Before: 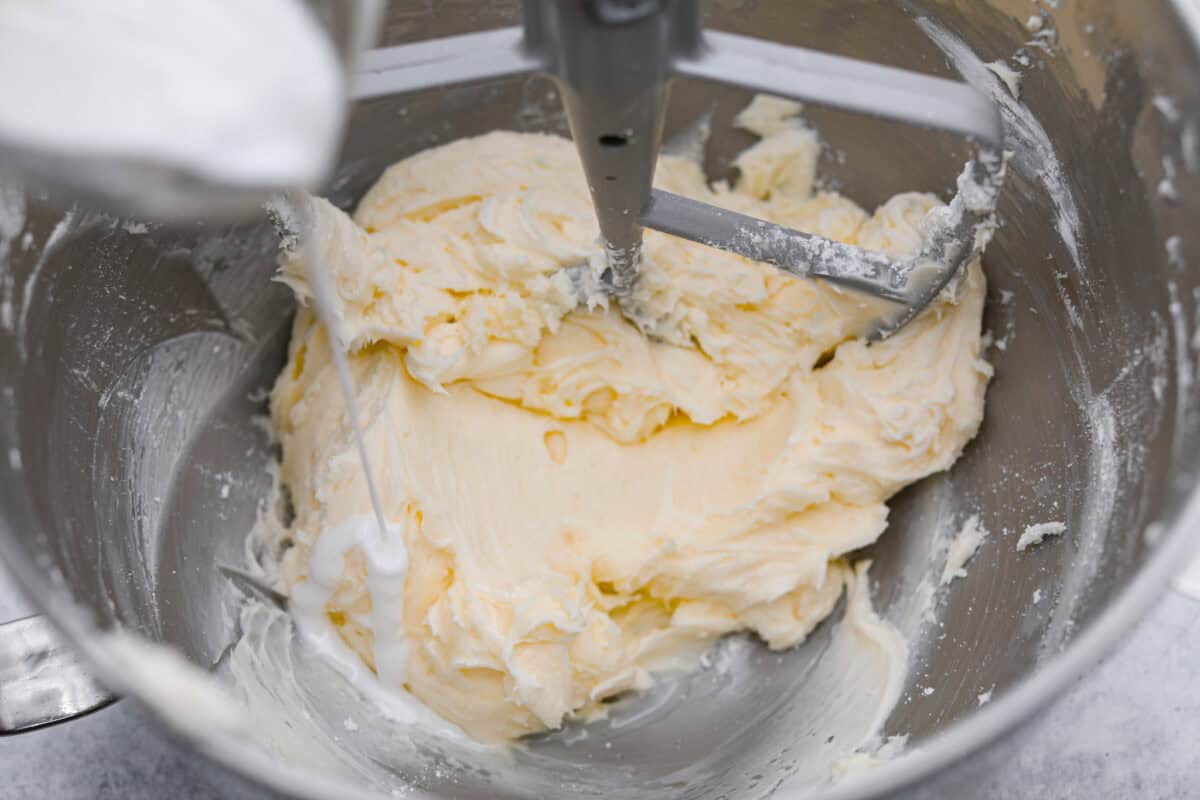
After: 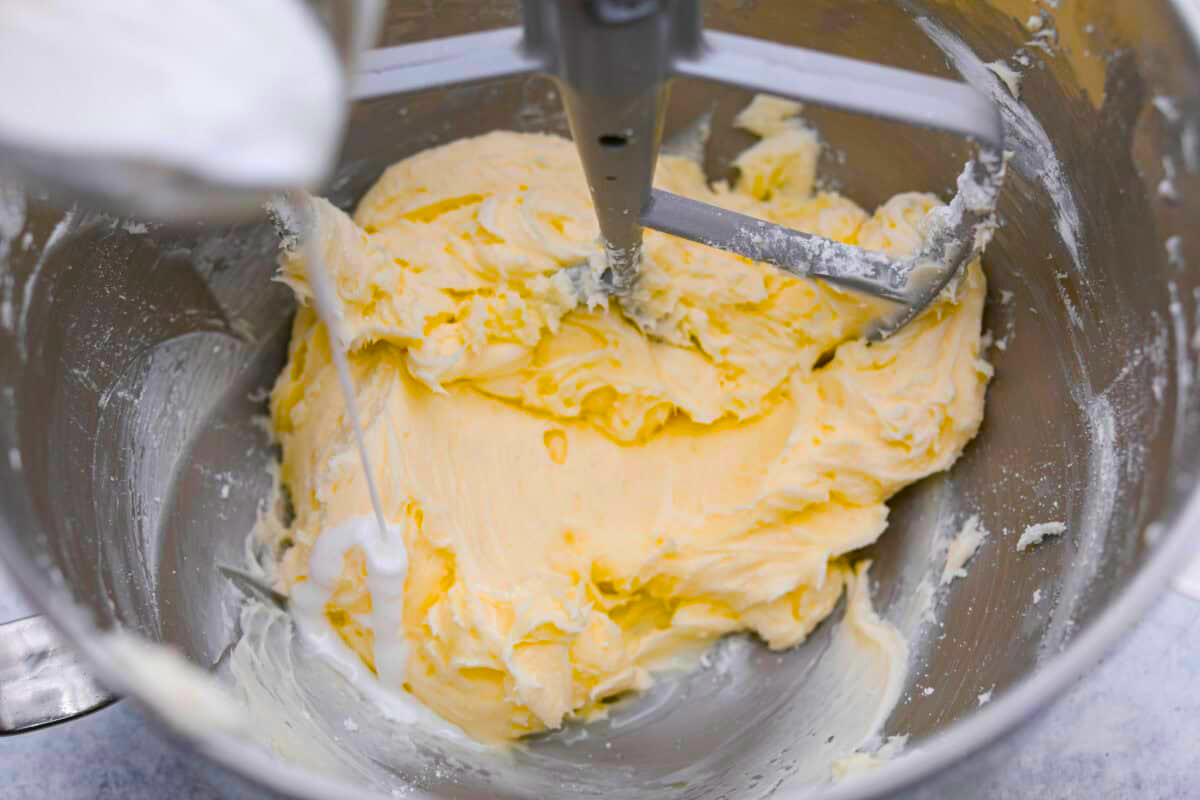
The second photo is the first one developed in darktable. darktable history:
color balance rgb: linear chroma grading › shadows 17.215%, linear chroma grading › highlights 60.923%, linear chroma grading › global chroma 49.901%, perceptual saturation grading › global saturation 2.026%, perceptual saturation grading › highlights -2.28%, perceptual saturation grading › mid-tones 4.688%, perceptual saturation grading › shadows 8.888%, global vibrance 11.119%
